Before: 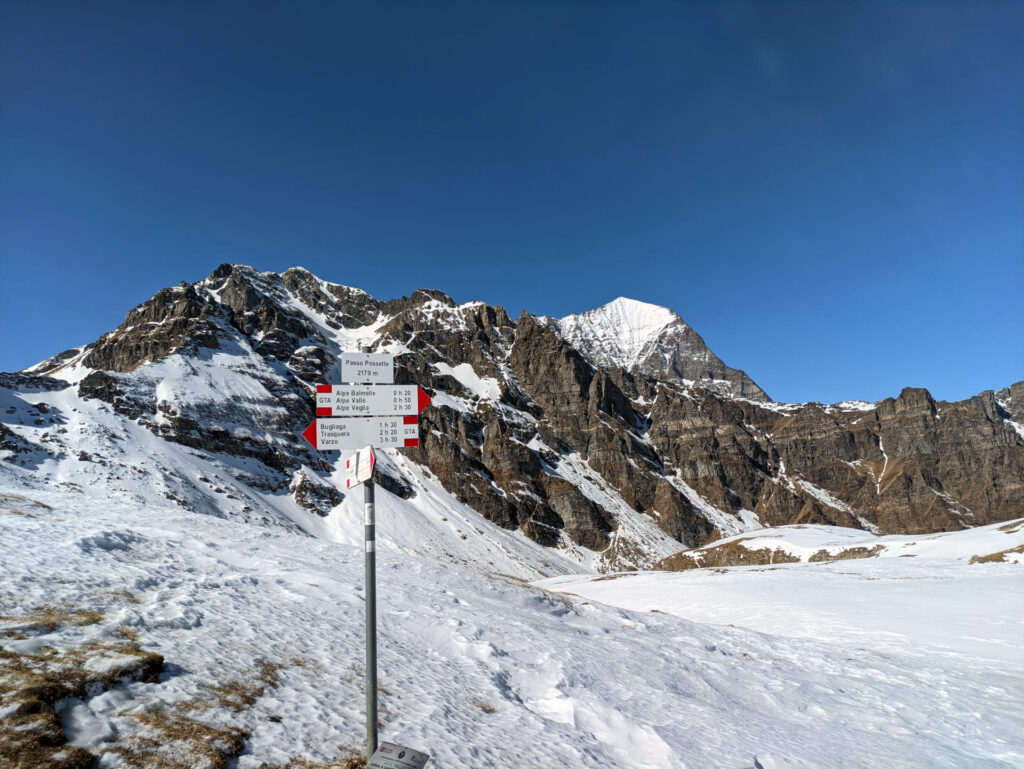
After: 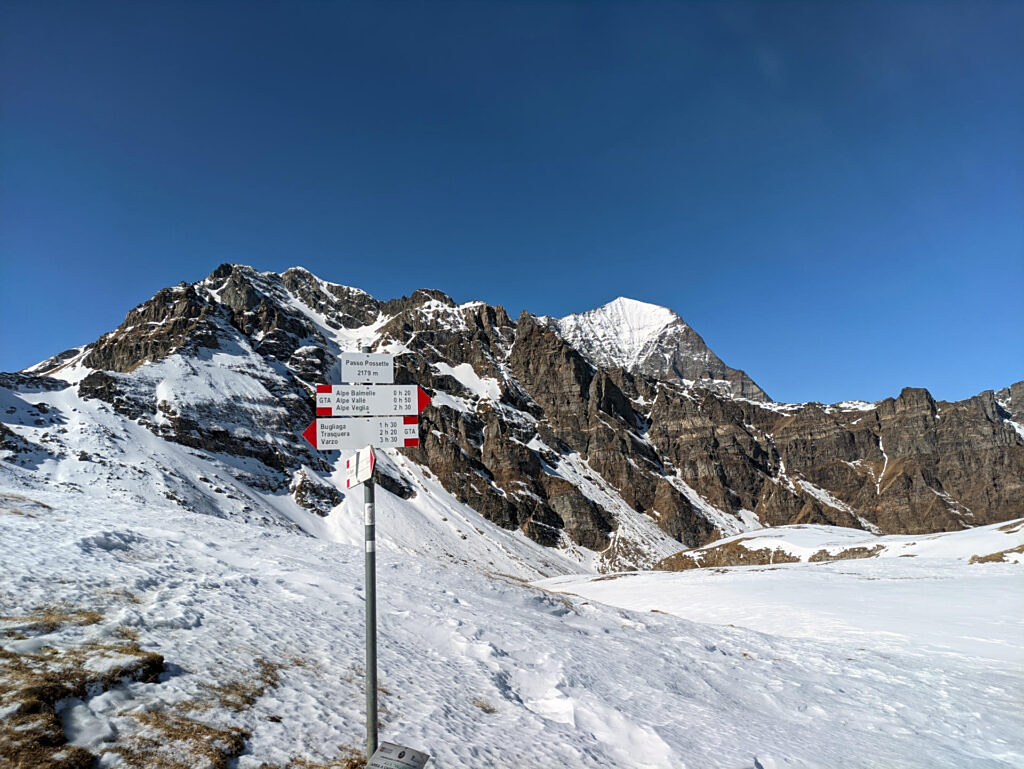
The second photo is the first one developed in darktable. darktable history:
sharpen: radius 1.489, amount 0.398, threshold 1.578
